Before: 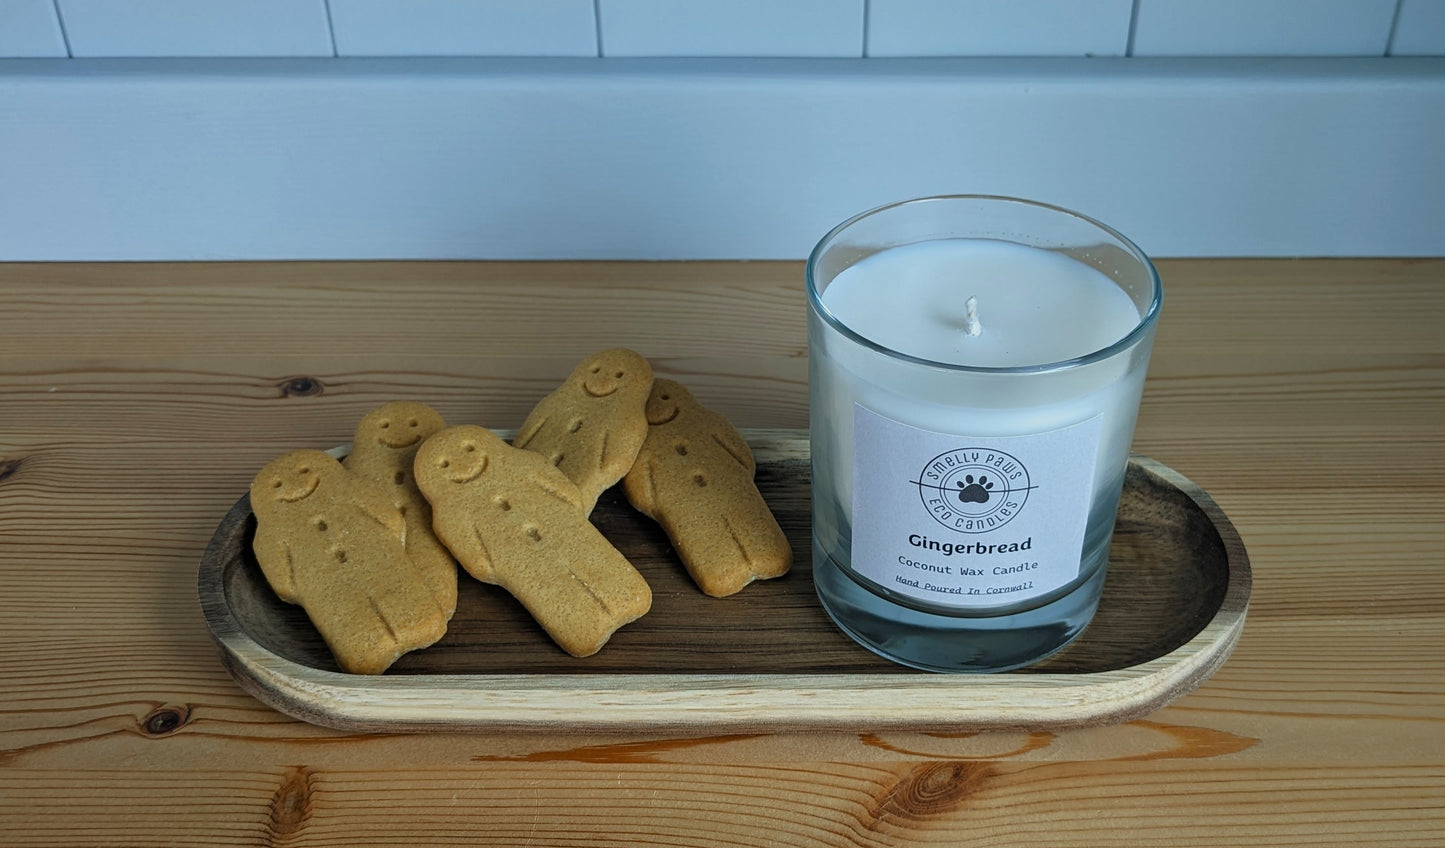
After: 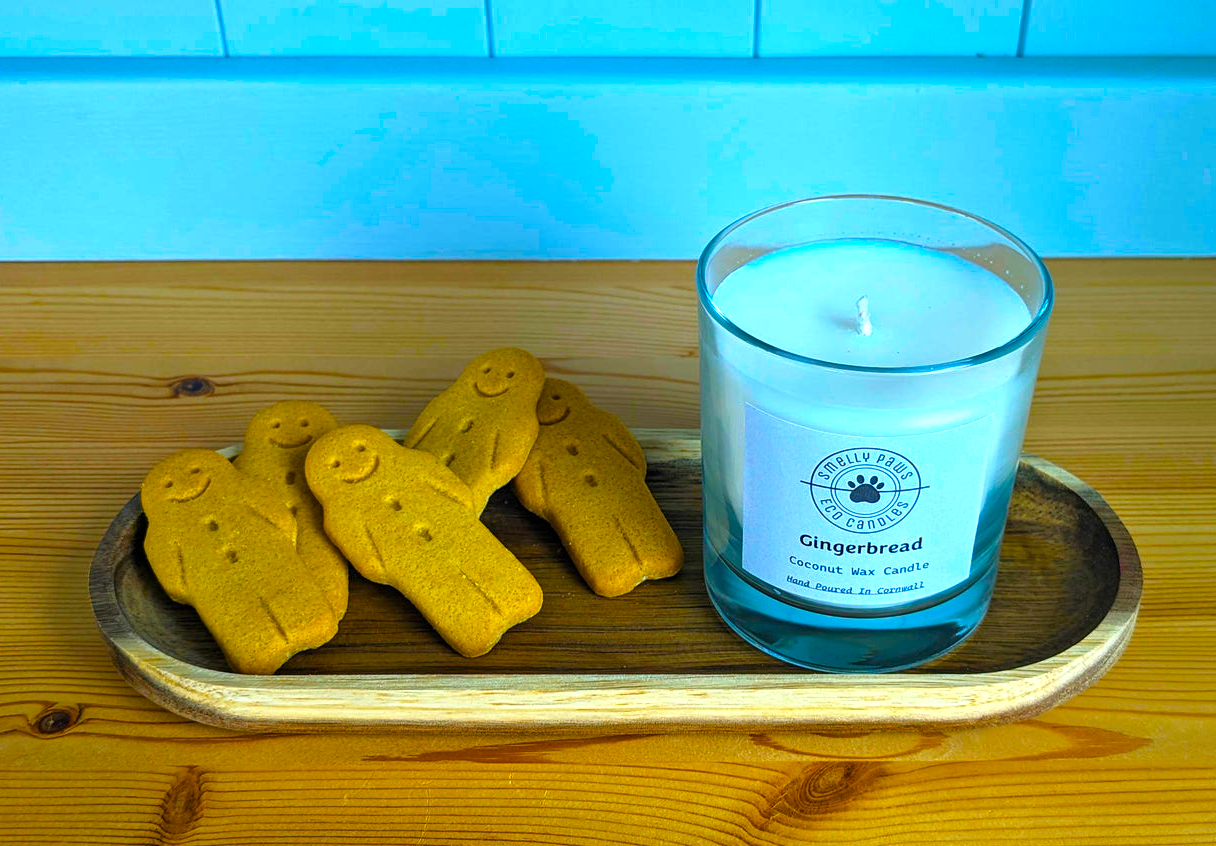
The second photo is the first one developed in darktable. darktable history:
color balance rgb: linear chroma grading › global chroma 42%, perceptual saturation grading › global saturation 42%, perceptual brilliance grading › global brilliance 25%, global vibrance 33%
crop: left 7.598%, right 7.873%
